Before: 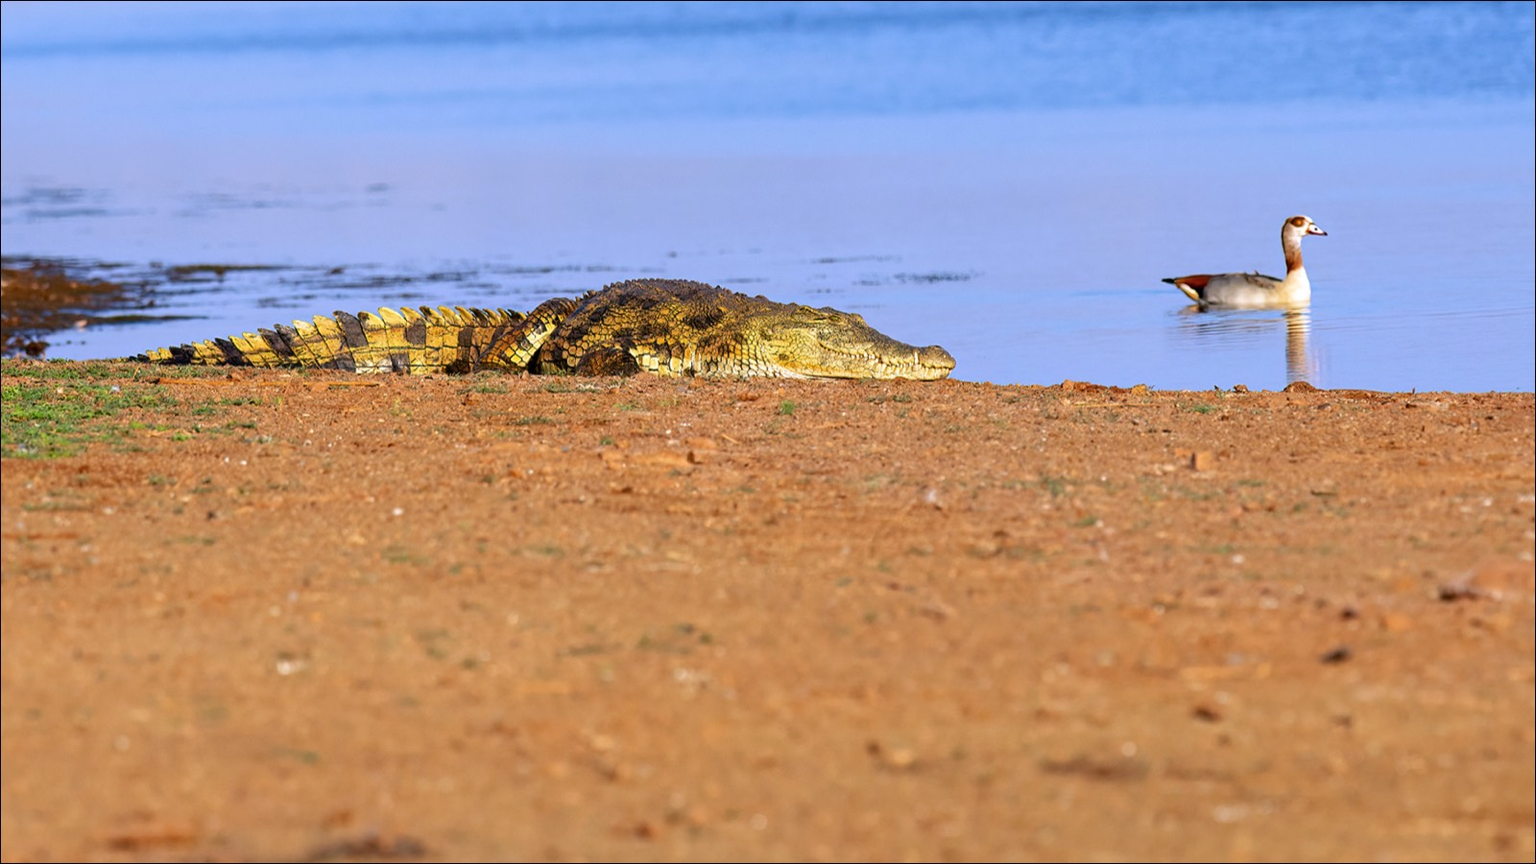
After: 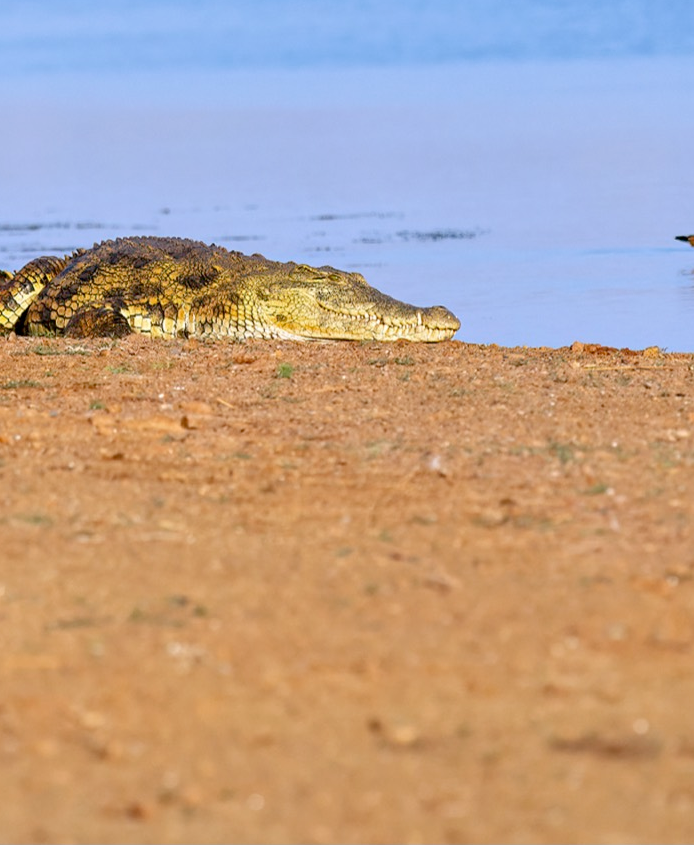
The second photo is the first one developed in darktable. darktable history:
shadows and highlights: shadows 52.34, highlights -28.23, soften with gaussian
crop: left 33.452%, top 6.025%, right 23.155%
